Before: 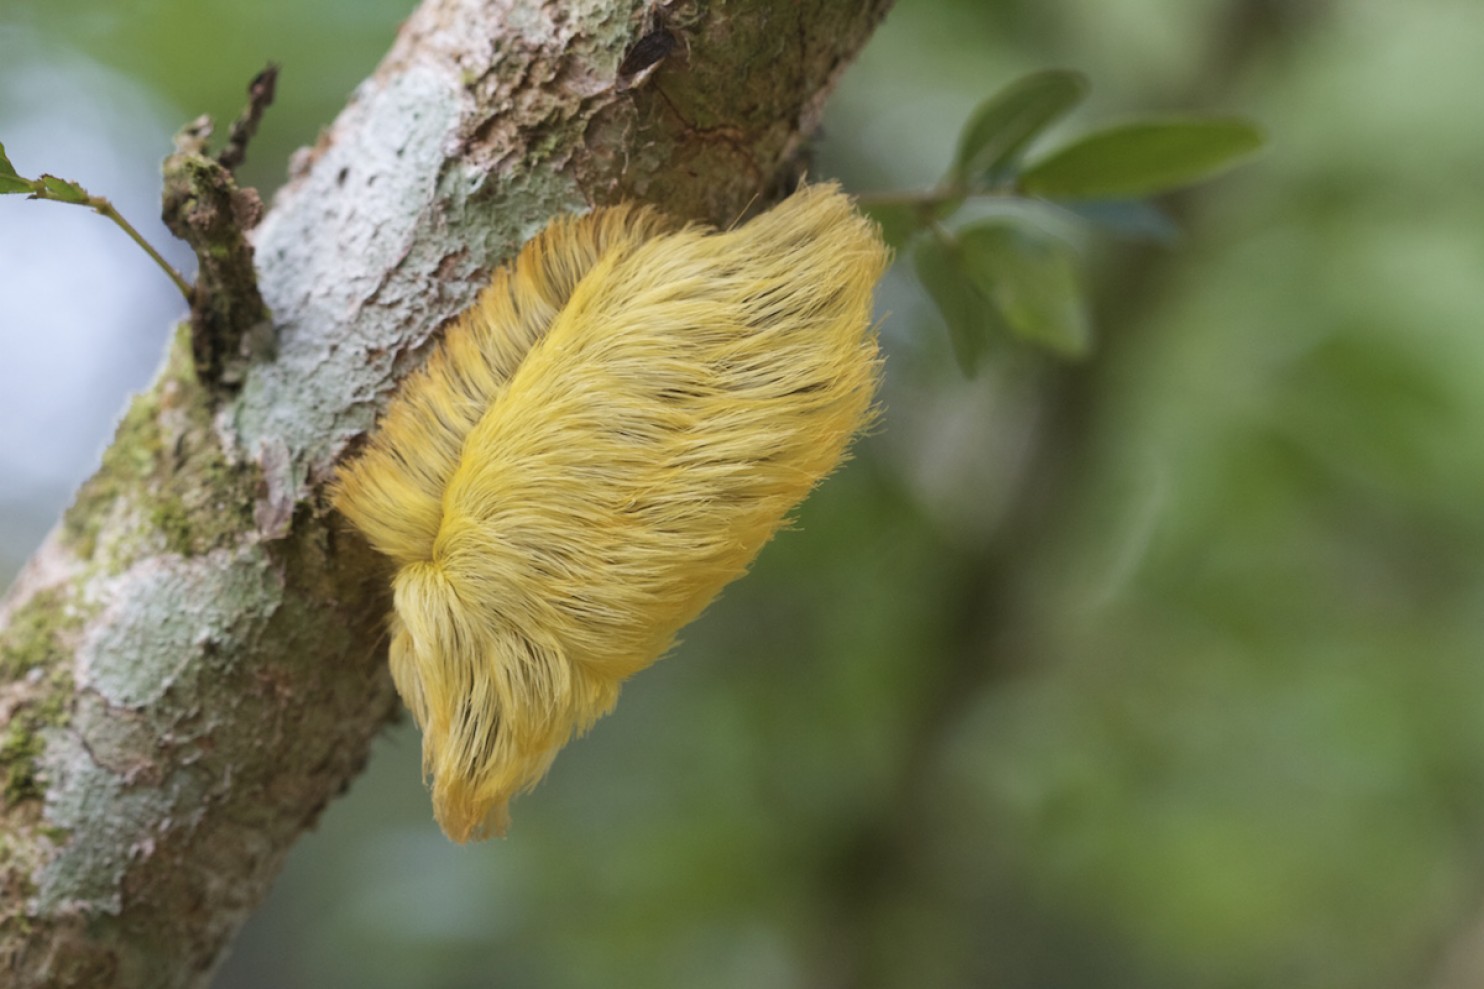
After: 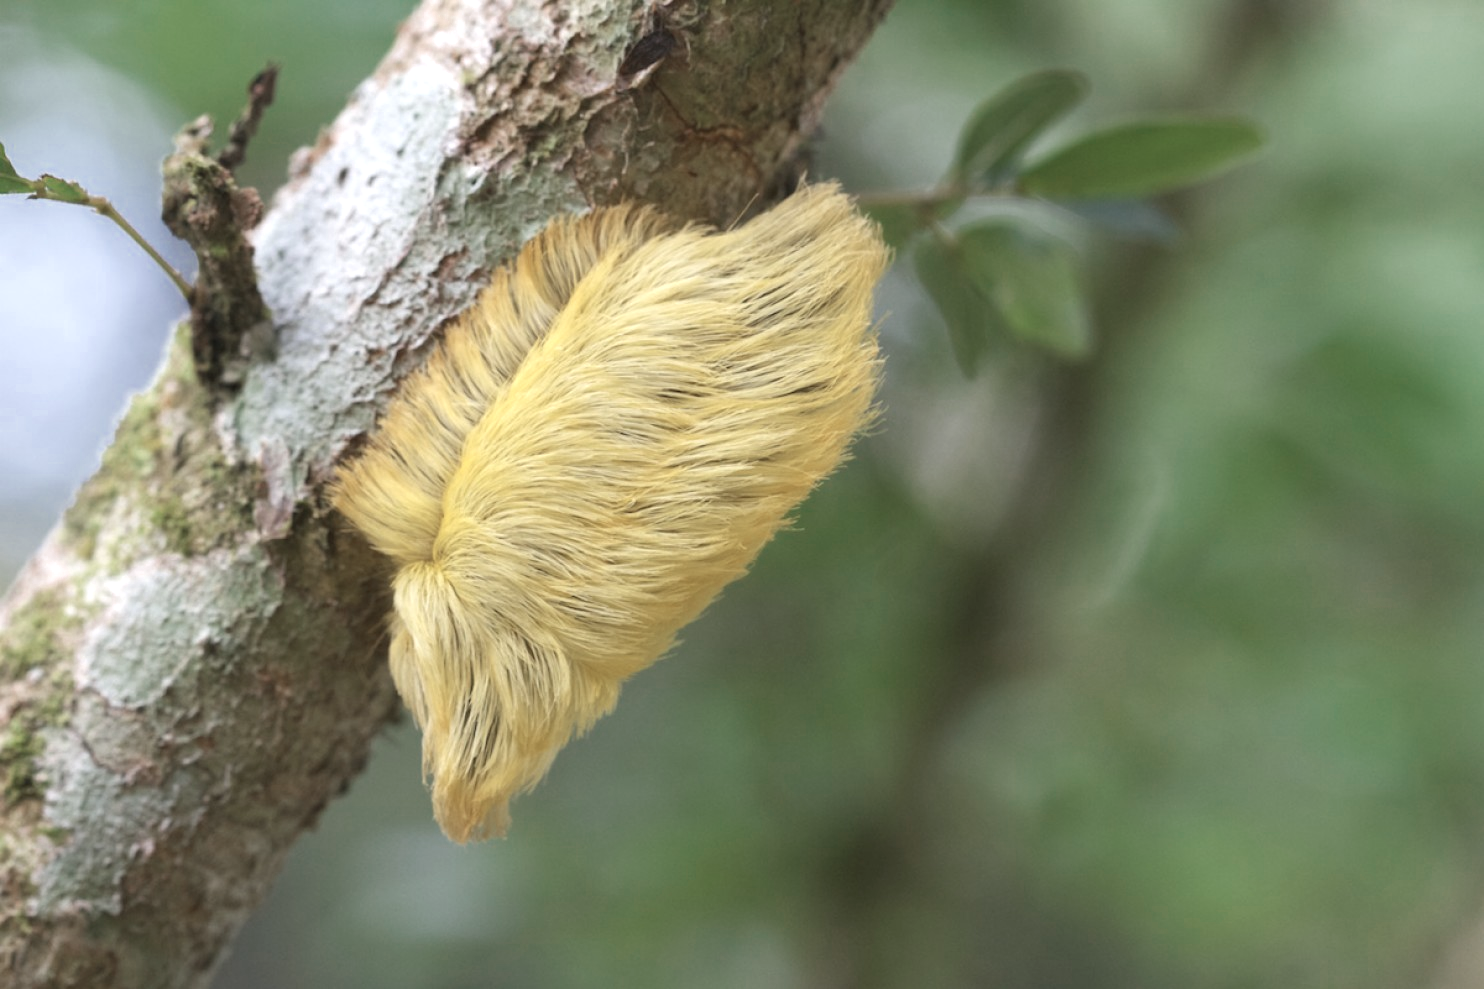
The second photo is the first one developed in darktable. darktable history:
color zones: curves: ch0 [(0, 0.5) (0.125, 0.4) (0.25, 0.5) (0.375, 0.4) (0.5, 0.4) (0.625, 0.35) (0.75, 0.35) (0.875, 0.5)]; ch1 [(0, 0.35) (0.125, 0.45) (0.25, 0.35) (0.375, 0.35) (0.5, 0.35) (0.625, 0.35) (0.75, 0.45) (0.875, 0.35)]; ch2 [(0, 0.6) (0.125, 0.5) (0.25, 0.5) (0.375, 0.6) (0.5, 0.6) (0.625, 0.5) (0.75, 0.5) (0.875, 0.5)]
exposure: black level correction 0, exposure 0.5 EV, compensate exposure bias true, compensate highlight preservation false
